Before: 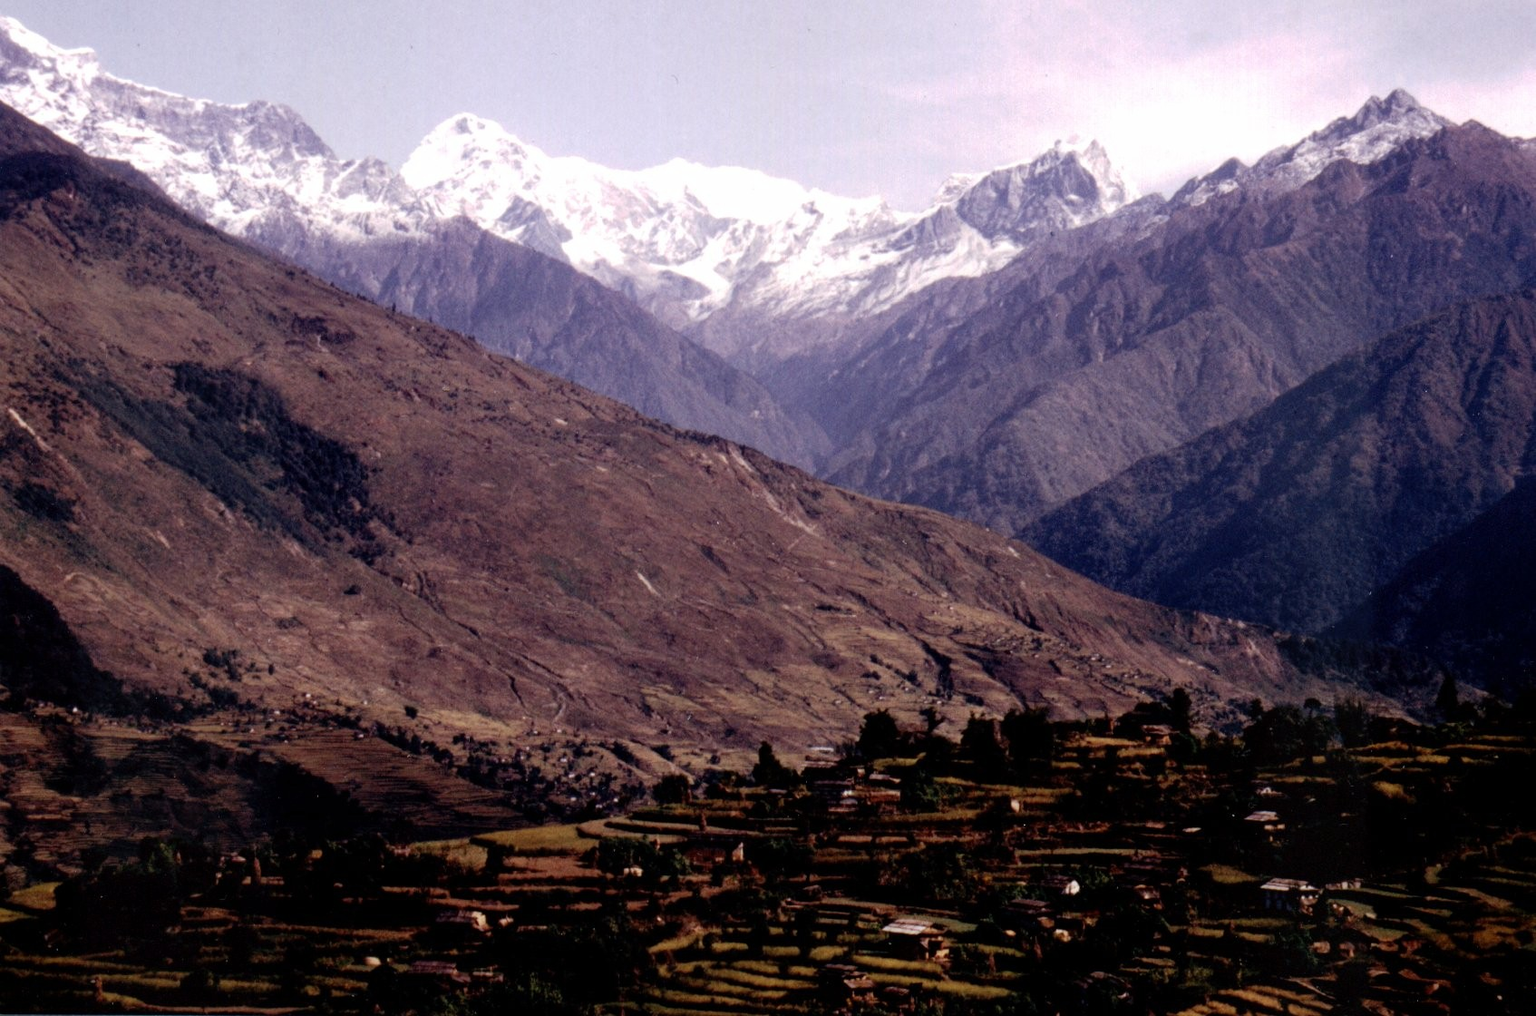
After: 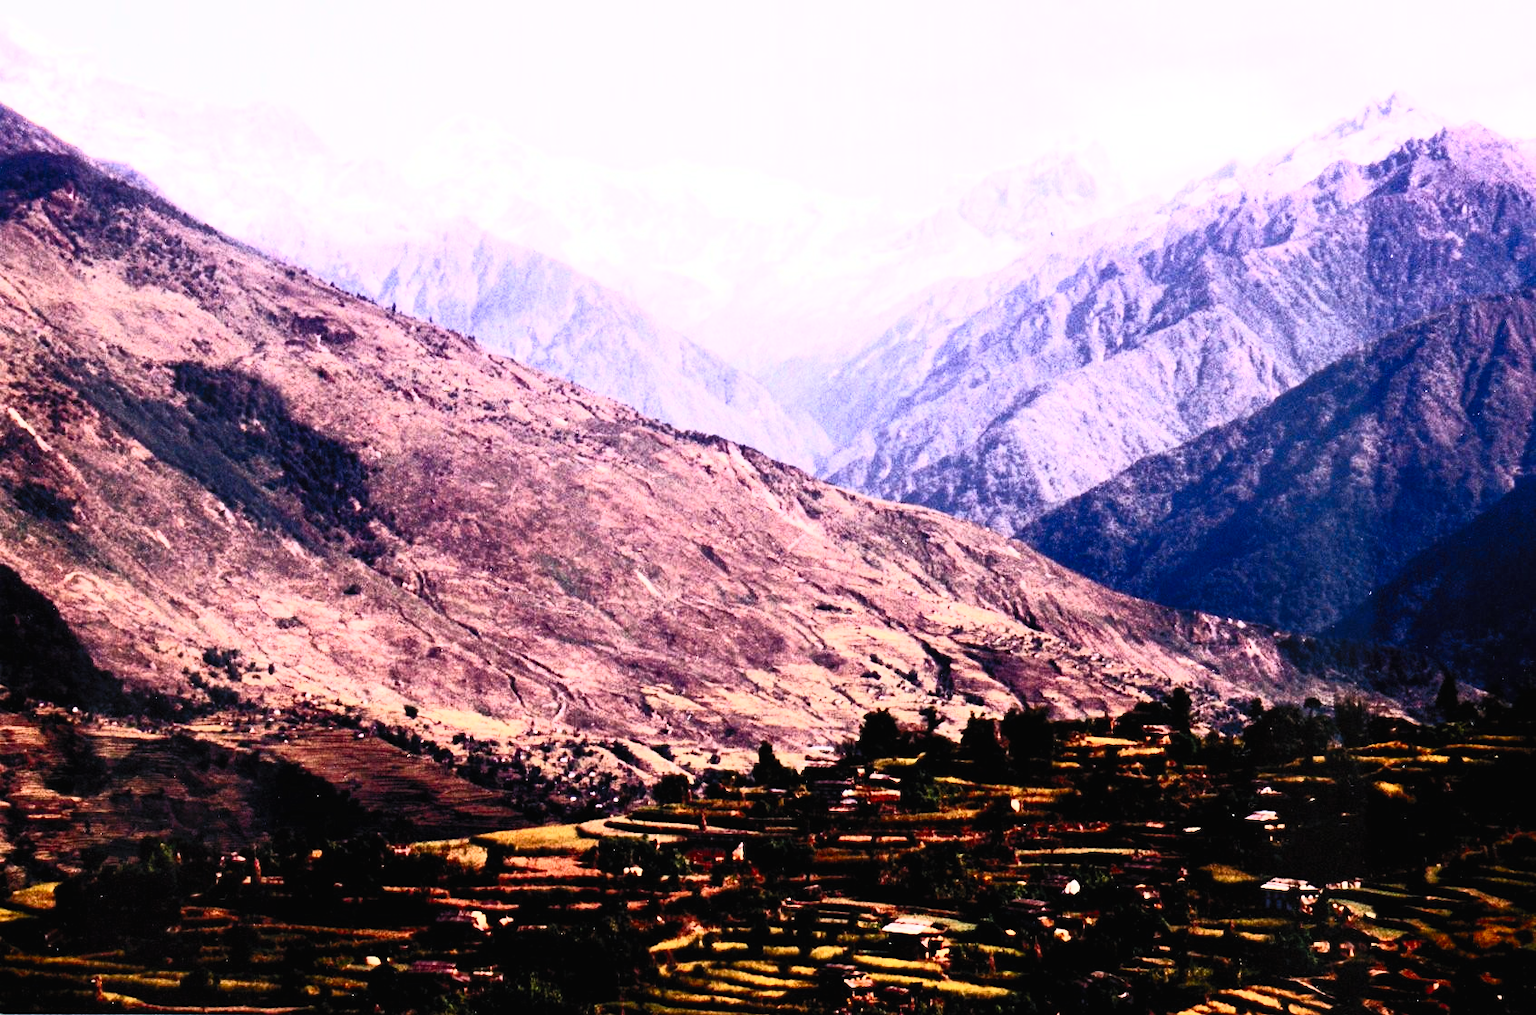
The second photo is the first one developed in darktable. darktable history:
contrast brightness saturation: contrast 0.813, brightness 0.595, saturation 0.574
exposure: black level correction 0, exposure 1.199 EV, compensate highlight preservation false
filmic rgb: black relative exposure -7.65 EV, white relative exposure 4.56 EV, hardness 3.61, iterations of high-quality reconstruction 0
